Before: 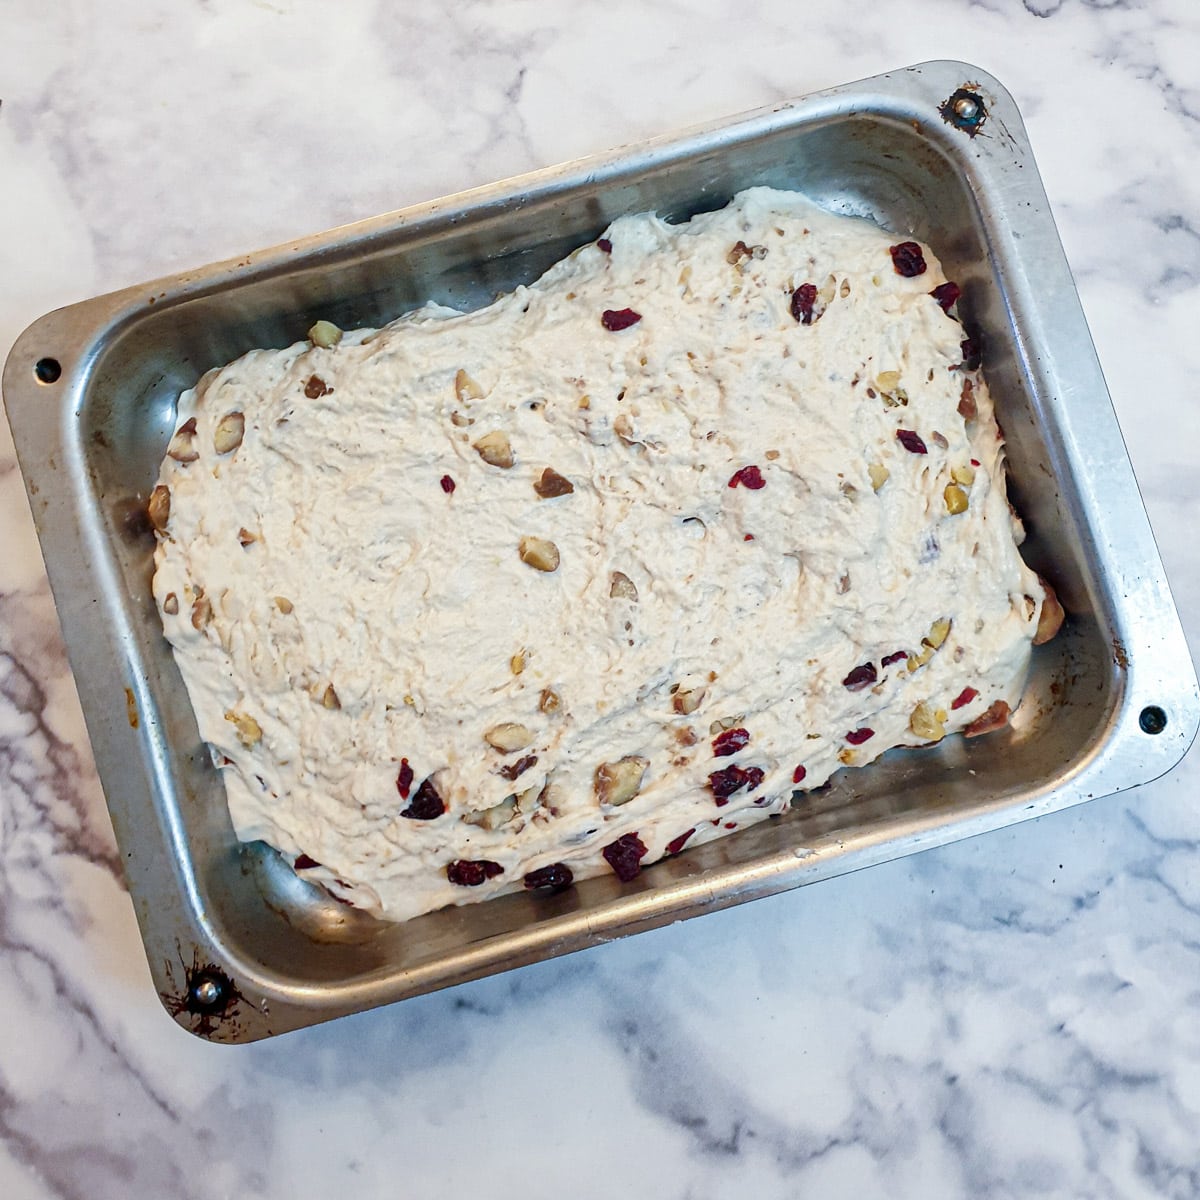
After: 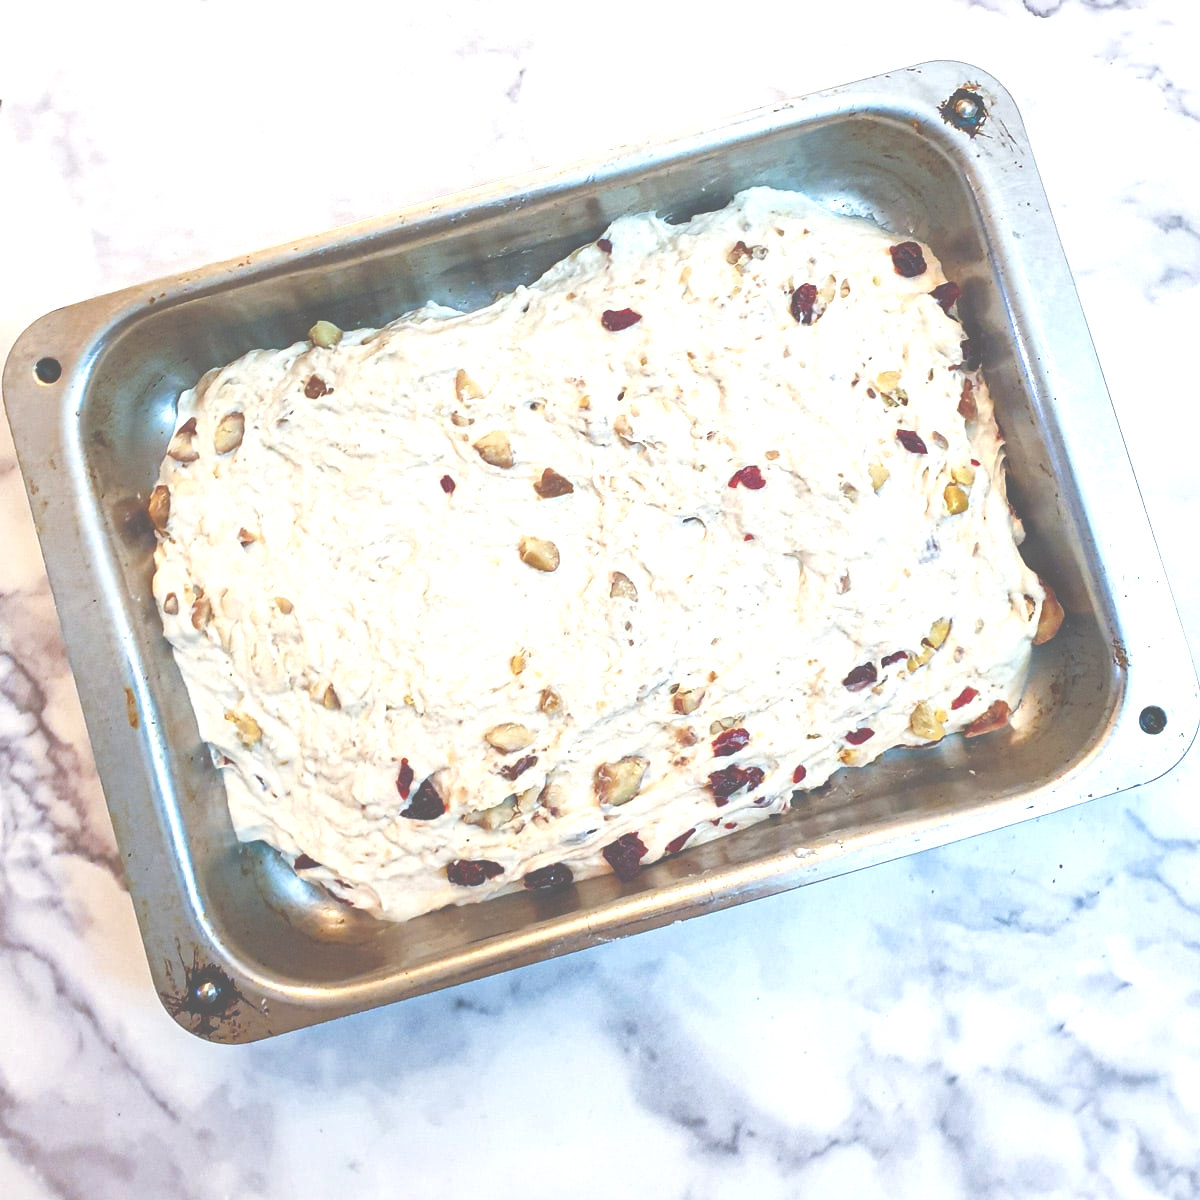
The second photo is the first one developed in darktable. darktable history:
color balance rgb: highlights gain › luminance 14.936%, perceptual saturation grading › global saturation 20%, perceptual saturation grading › highlights -14.306%, perceptual saturation grading › shadows 49.406%, global vibrance 10.738%
exposure: black level correction -0.072, exposure 0.501 EV, compensate exposure bias true, compensate highlight preservation false
